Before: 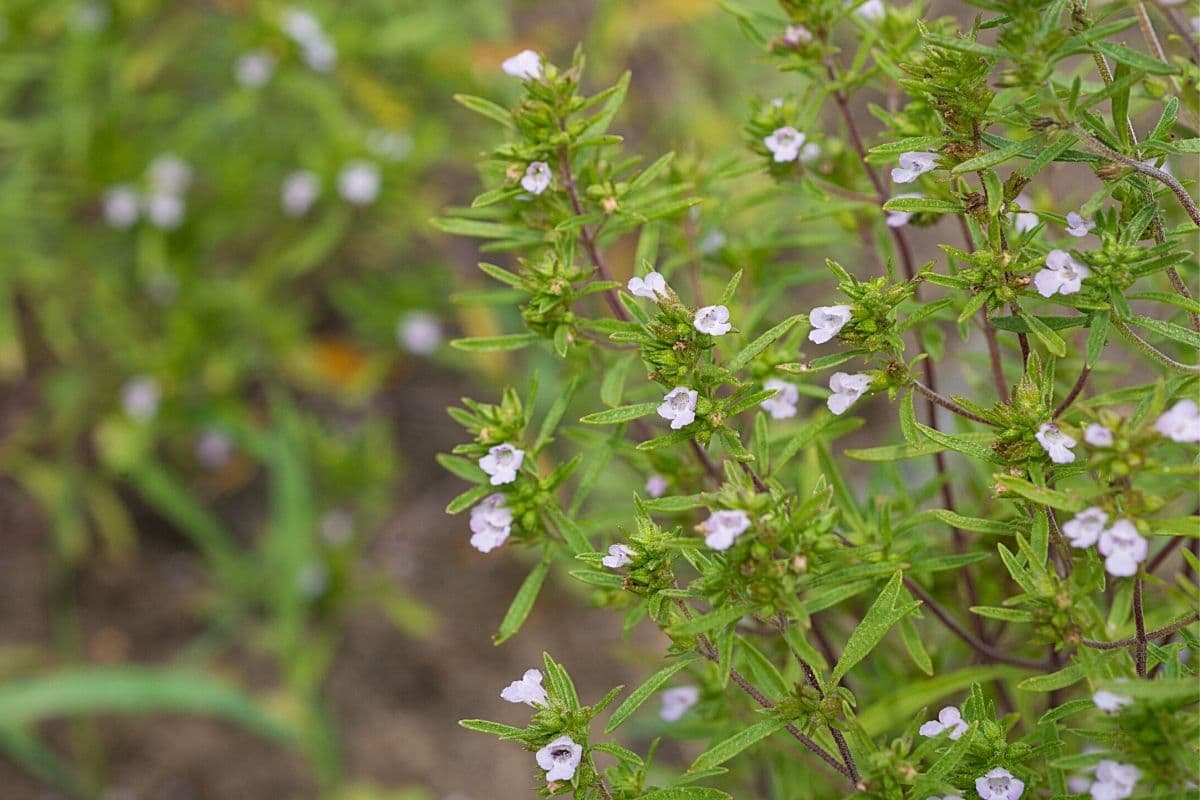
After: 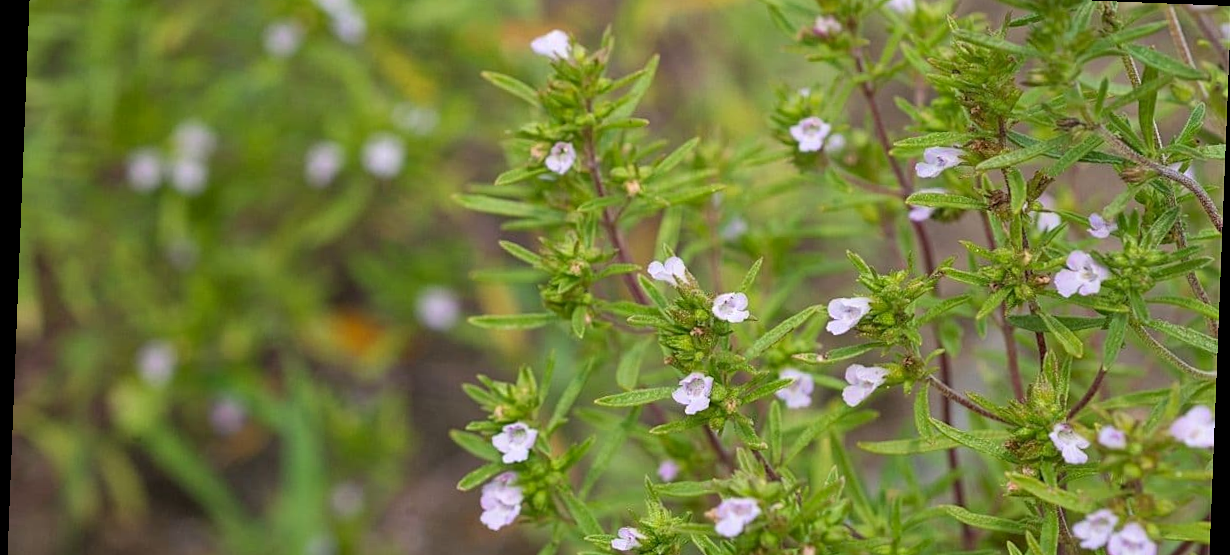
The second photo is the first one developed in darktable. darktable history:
crop and rotate: top 4.848%, bottom 29.503%
tone equalizer: on, module defaults
rotate and perspective: rotation 2.27°, automatic cropping off
color zones: curves: ch1 [(0.25, 0.5) (0.747, 0.71)]
